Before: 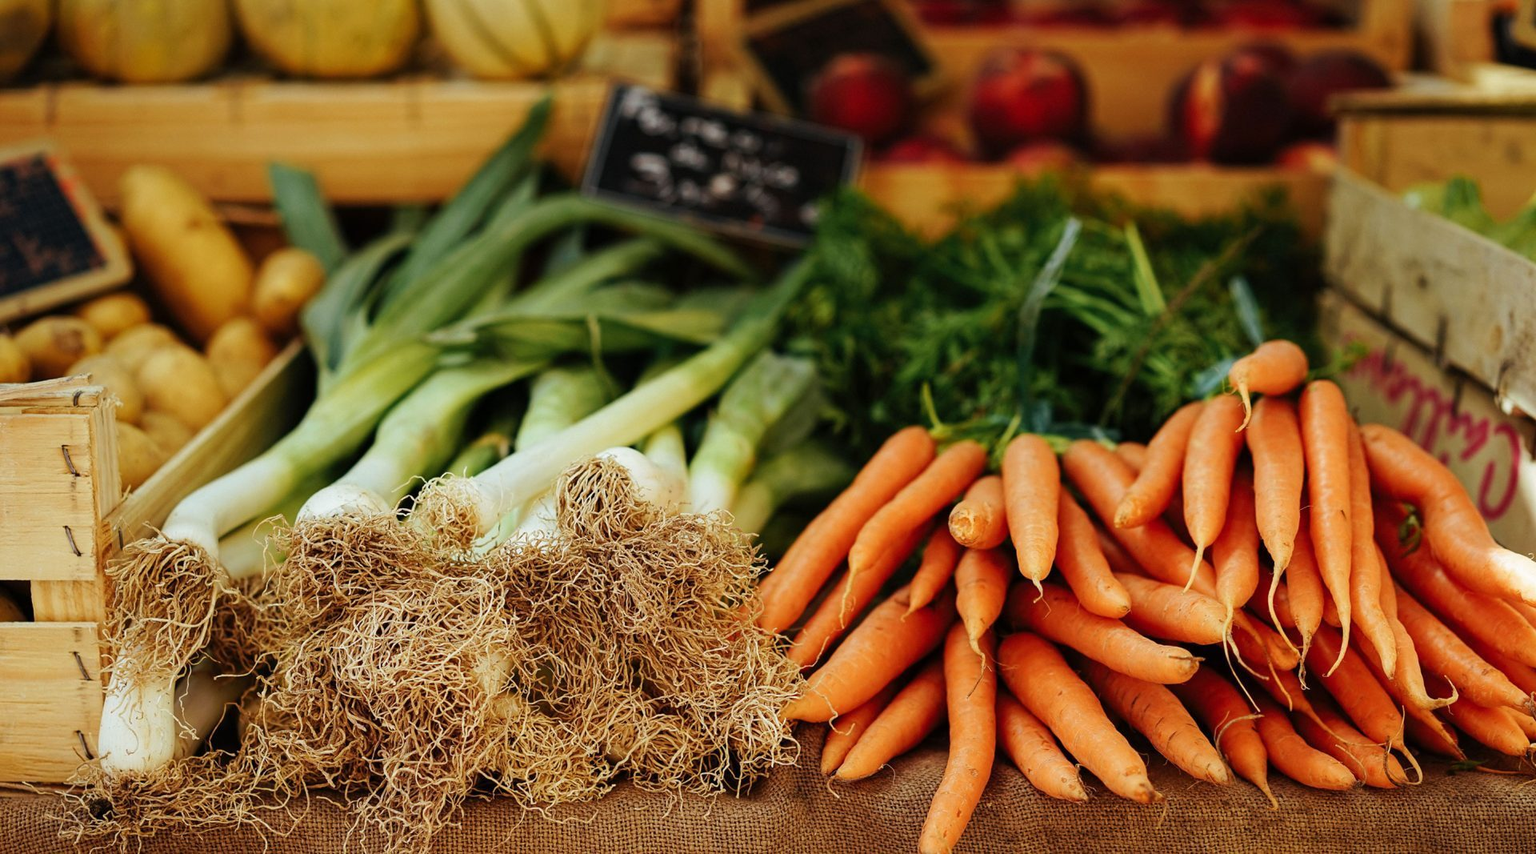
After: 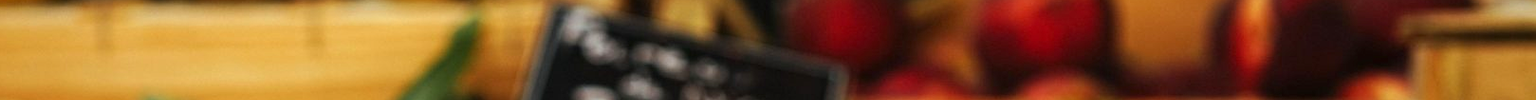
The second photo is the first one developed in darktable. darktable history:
crop and rotate: left 9.644%, top 9.491%, right 6.021%, bottom 80.509%
exposure: exposure 0.564 EV, compensate highlight preservation false
